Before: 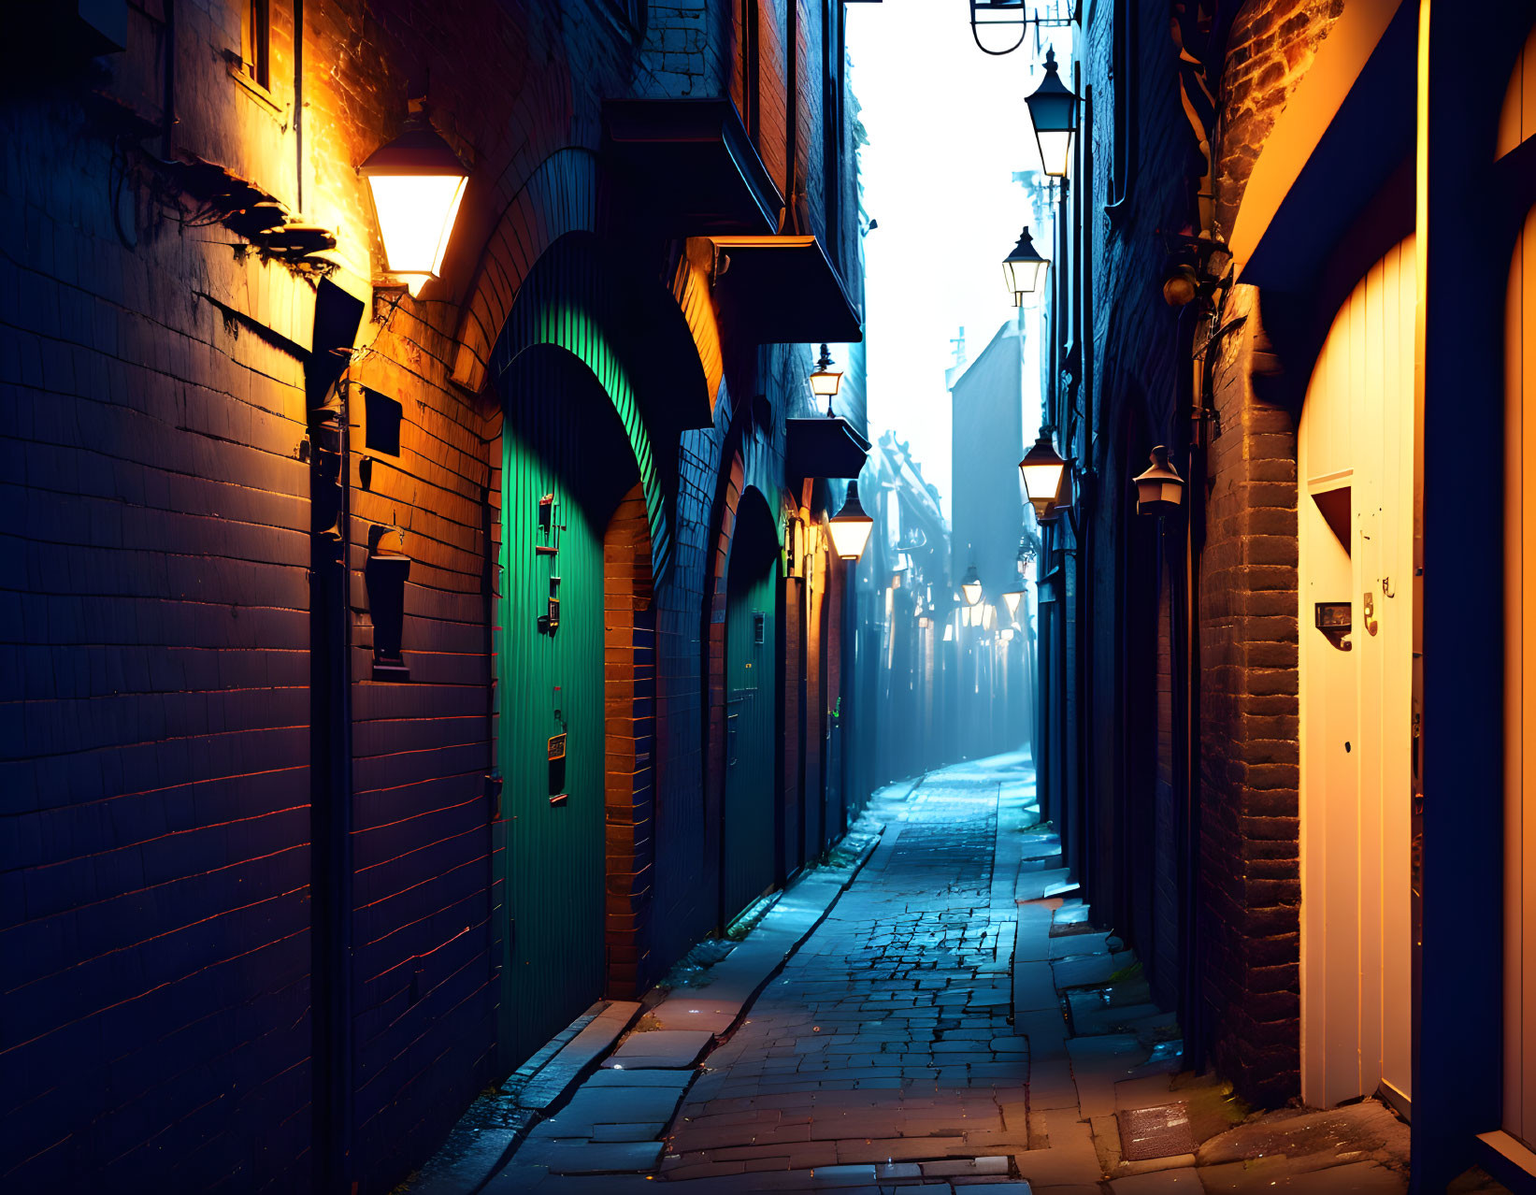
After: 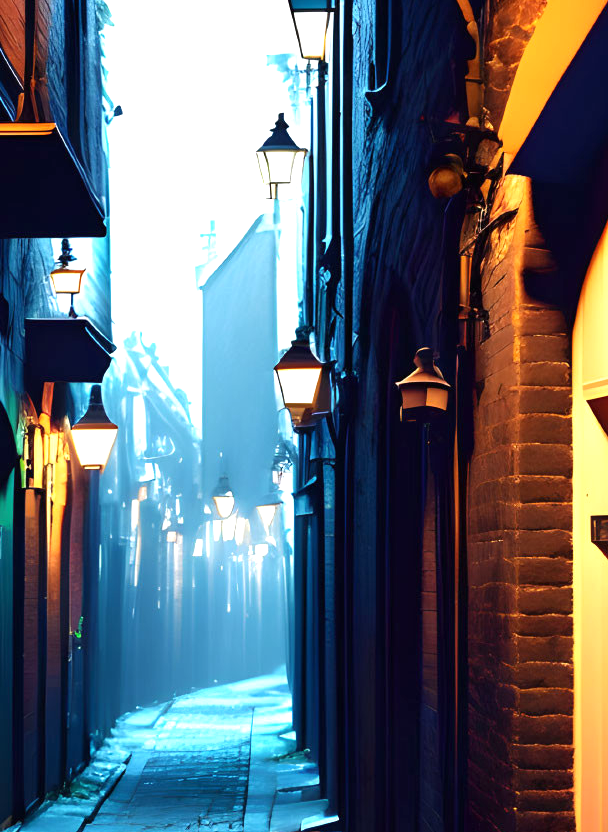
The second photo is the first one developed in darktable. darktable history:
crop and rotate: left 49.77%, top 10.107%, right 13.214%, bottom 24.727%
exposure: black level correction 0, exposure 0.5 EV, compensate highlight preservation false
